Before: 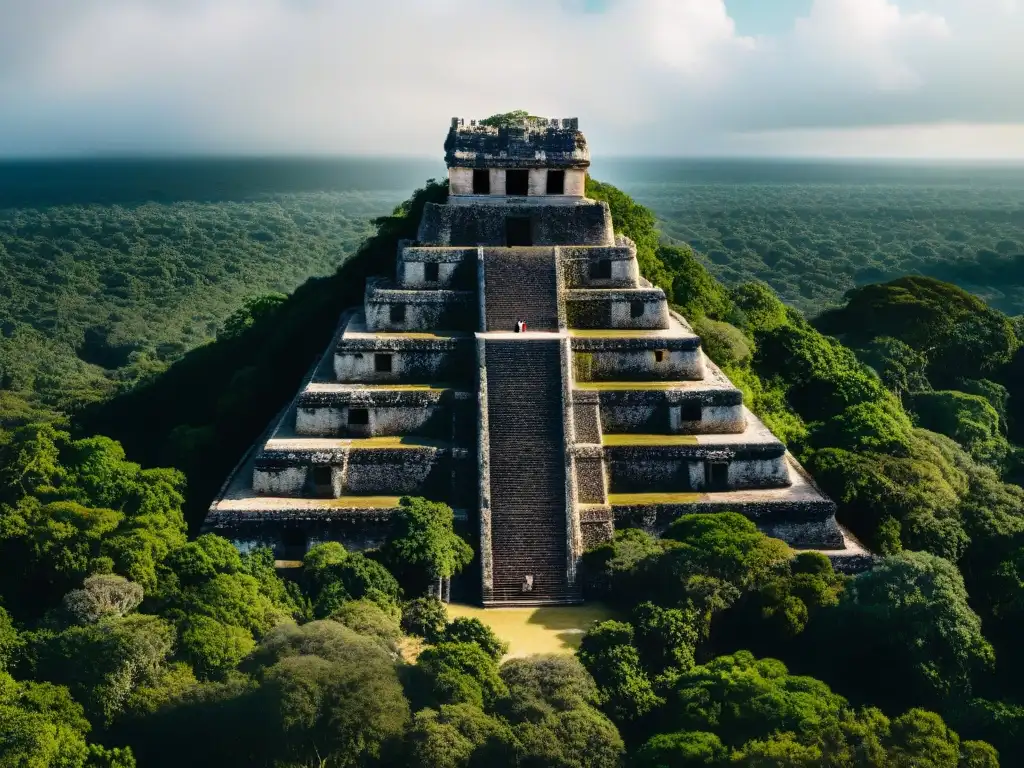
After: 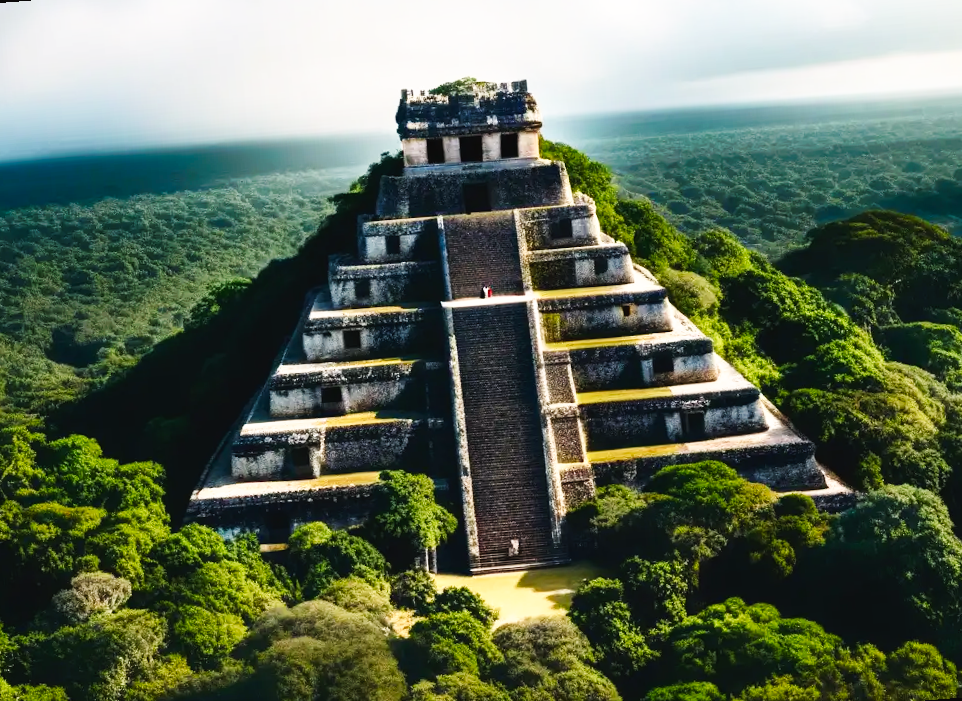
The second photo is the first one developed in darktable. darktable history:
tone curve: curves: ch0 [(0, 0) (0.003, 0.011) (0.011, 0.02) (0.025, 0.032) (0.044, 0.046) (0.069, 0.071) (0.1, 0.107) (0.136, 0.144) (0.177, 0.189) (0.224, 0.244) (0.277, 0.309) (0.335, 0.398) (0.399, 0.477) (0.468, 0.583) (0.543, 0.675) (0.623, 0.772) (0.709, 0.855) (0.801, 0.926) (0.898, 0.979) (1, 1)], preserve colors none
color balance rgb: shadows lift › chroma 1%, shadows lift › hue 28.8°, power › hue 60°, highlights gain › chroma 1%, highlights gain › hue 60°, global offset › luminance 0.25%, perceptual saturation grading › highlights -20%, perceptual saturation grading › shadows 20%, perceptual brilliance grading › highlights 5%, perceptual brilliance grading › shadows -10%, global vibrance 19.67%
rotate and perspective: rotation -4.57°, crop left 0.054, crop right 0.944, crop top 0.087, crop bottom 0.914
